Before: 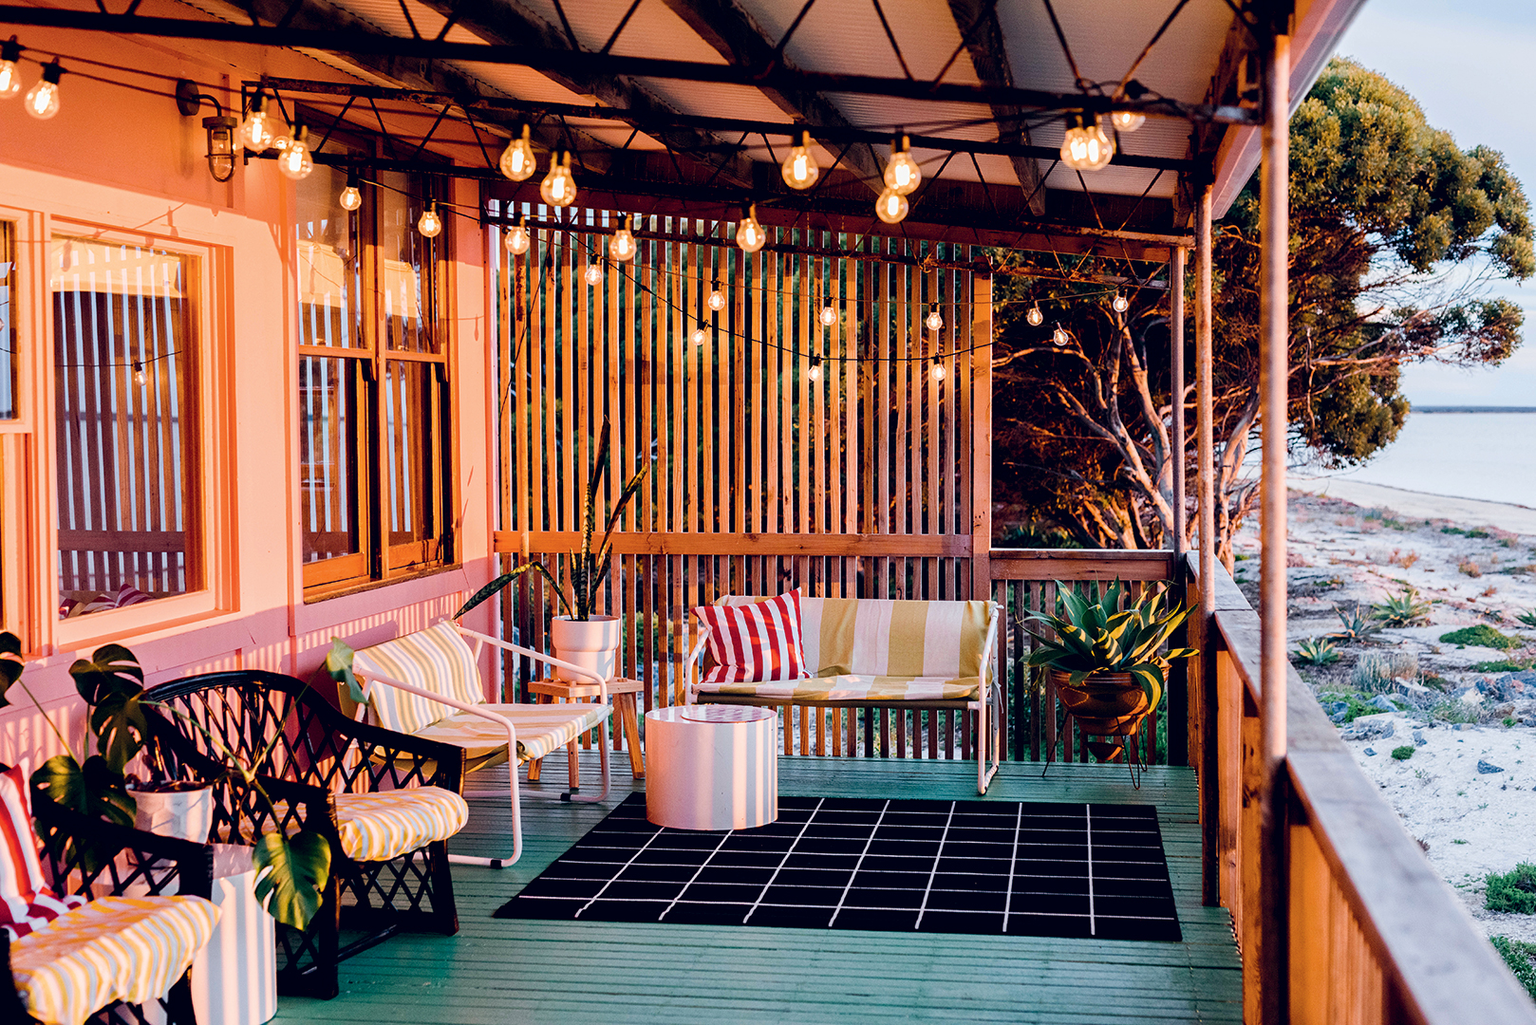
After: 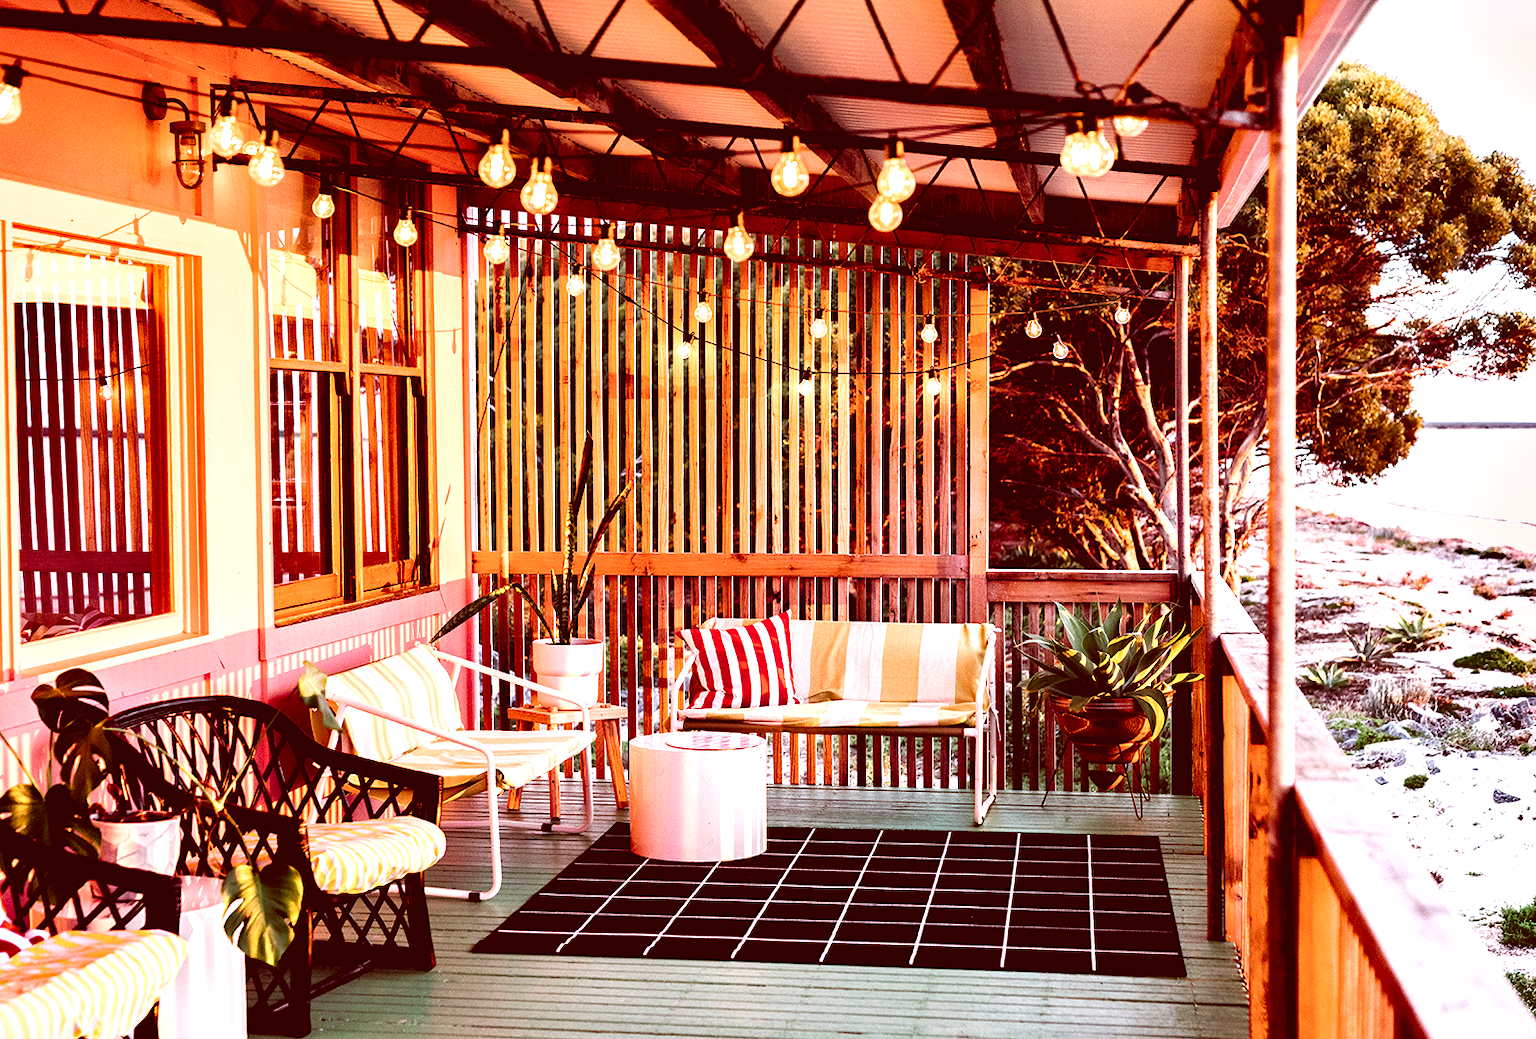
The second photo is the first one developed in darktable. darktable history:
crop and rotate: left 2.536%, right 1.107%, bottom 2.246%
color correction: highlights a* 9.03, highlights b* 8.71, shadows a* 40, shadows b* 40, saturation 0.8
exposure: black level correction 0, exposure 1.1 EV, compensate exposure bias true, compensate highlight preservation false
shadows and highlights: shadows 43.71, white point adjustment -1.46, soften with gaussian
